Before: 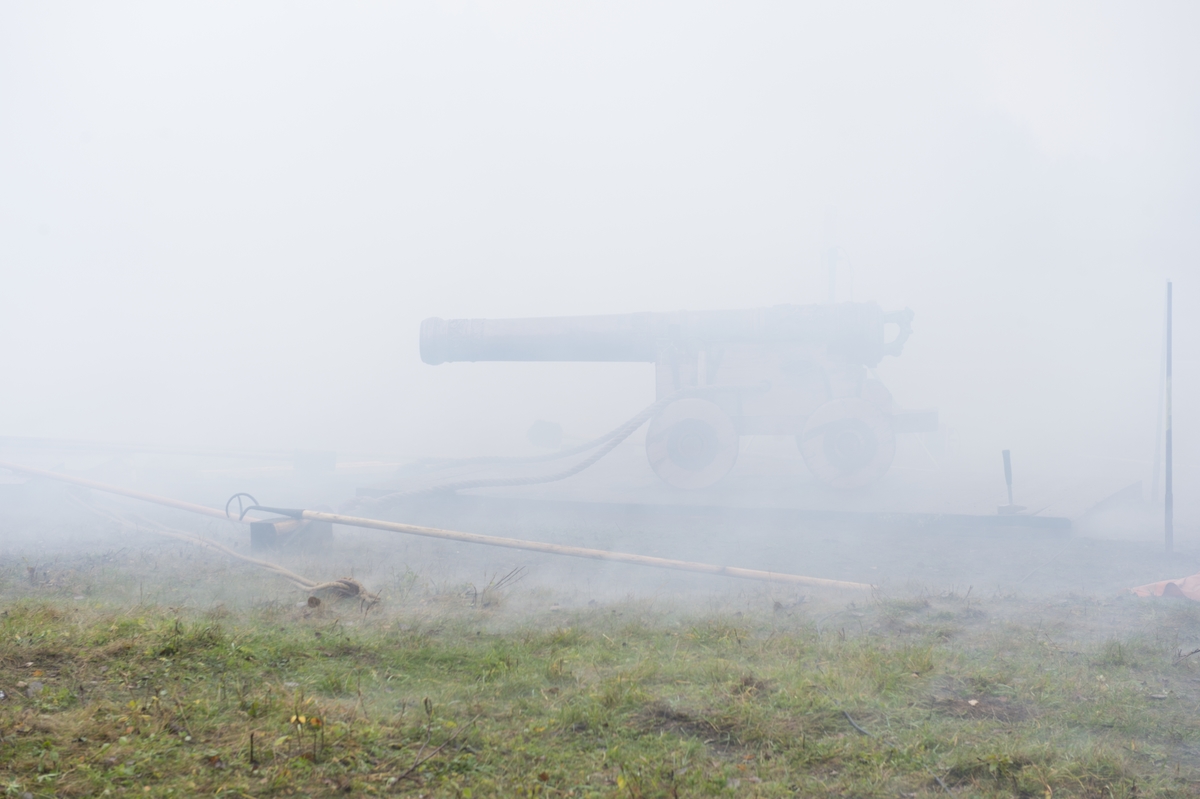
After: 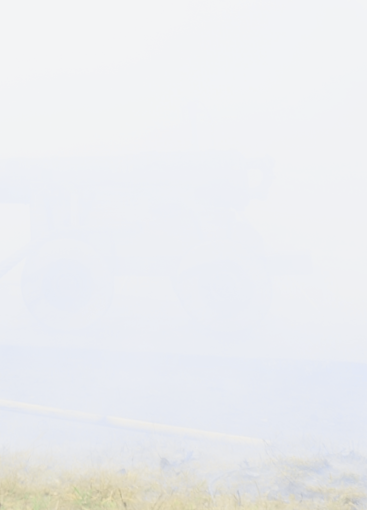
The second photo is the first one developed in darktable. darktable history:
crop and rotate: left 49.936%, top 10.094%, right 13.136%, bottom 24.256%
tone curve: curves: ch0 [(0.017, 0) (0.122, 0.046) (0.295, 0.297) (0.449, 0.505) (0.559, 0.629) (0.729, 0.796) (0.879, 0.898) (1, 0.97)]; ch1 [(0, 0) (0.393, 0.4) (0.447, 0.447) (0.485, 0.497) (0.522, 0.503) (0.539, 0.52) (0.606, 0.6) (0.696, 0.679) (1, 1)]; ch2 [(0, 0) (0.369, 0.388) (0.449, 0.431) (0.499, 0.501) (0.516, 0.536) (0.604, 0.599) (0.741, 0.763) (1, 1)], color space Lab, independent channels, preserve colors none
rotate and perspective: rotation 0.72°, lens shift (vertical) -0.352, lens shift (horizontal) -0.051, crop left 0.152, crop right 0.859, crop top 0.019, crop bottom 0.964
base curve: curves: ch0 [(0, 0) (0.028, 0.03) (0.121, 0.232) (0.46, 0.748) (0.859, 0.968) (1, 1)], preserve colors none
